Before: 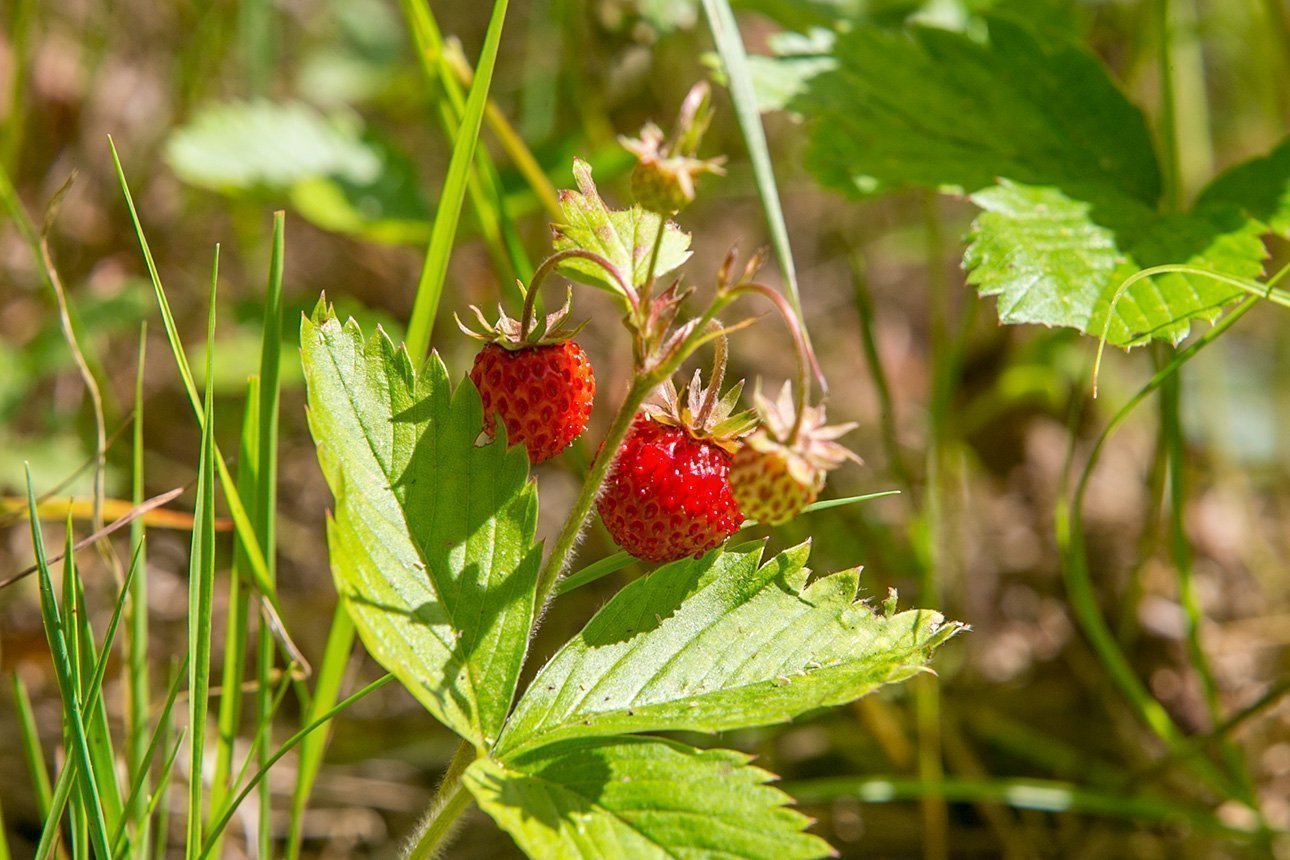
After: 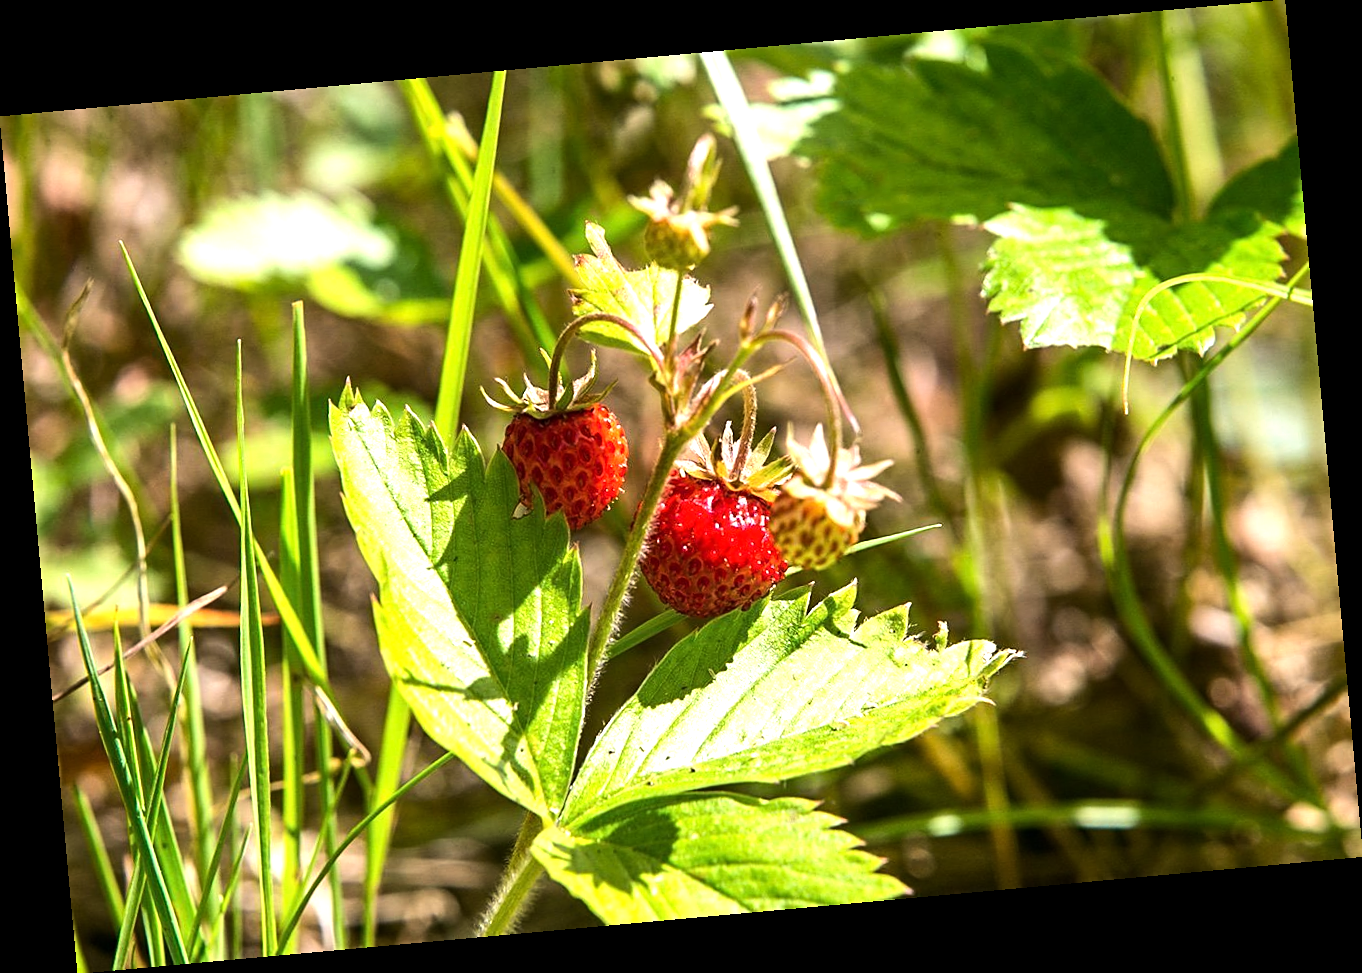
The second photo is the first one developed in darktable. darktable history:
rotate and perspective: rotation -5.2°, automatic cropping off
sharpen: amount 0.2
tone equalizer: -8 EV -1.08 EV, -7 EV -1.01 EV, -6 EV -0.867 EV, -5 EV -0.578 EV, -3 EV 0.578 EV, -2 EV 0.867 EV, -1 EV 1.01 EV, +0 EV 1.08 EV, edges refinement/feathering 500, mask exposure compensation -1.57 EV, preserve details no
